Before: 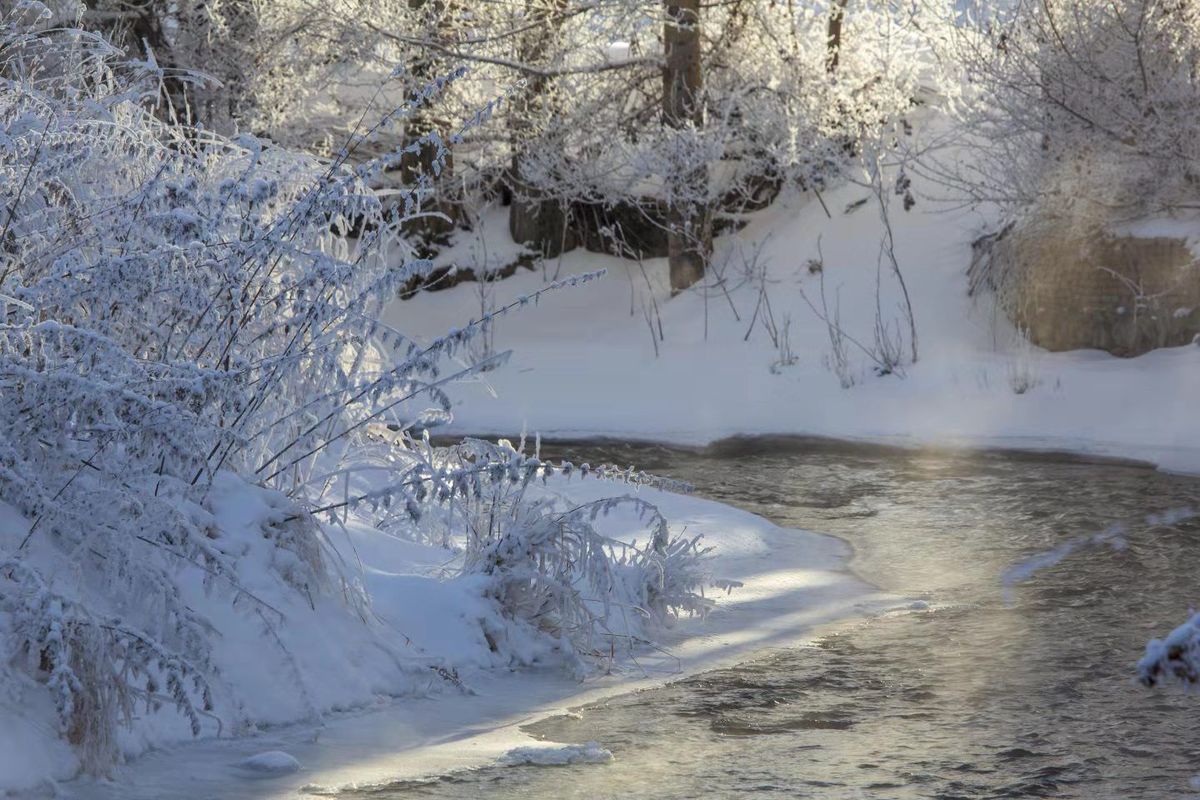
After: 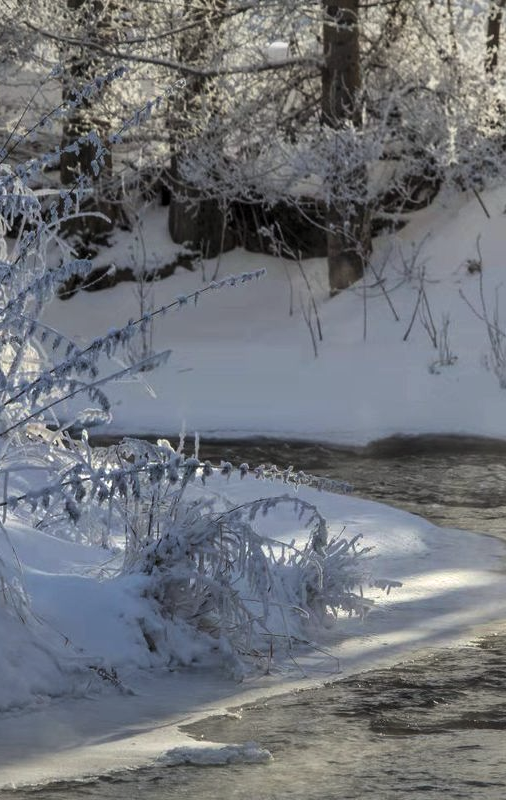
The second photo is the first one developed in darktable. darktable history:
exposure: compensate highlight preservation false
vignetting: fall-off start 98.21%, fall-off radius 99.69%, brightness -0.406, saturation -0.299, width/height ratio 1.426
crop: left 28.481%, right 29.353%
levels: levels [0.029, 0.545, 0.971]
